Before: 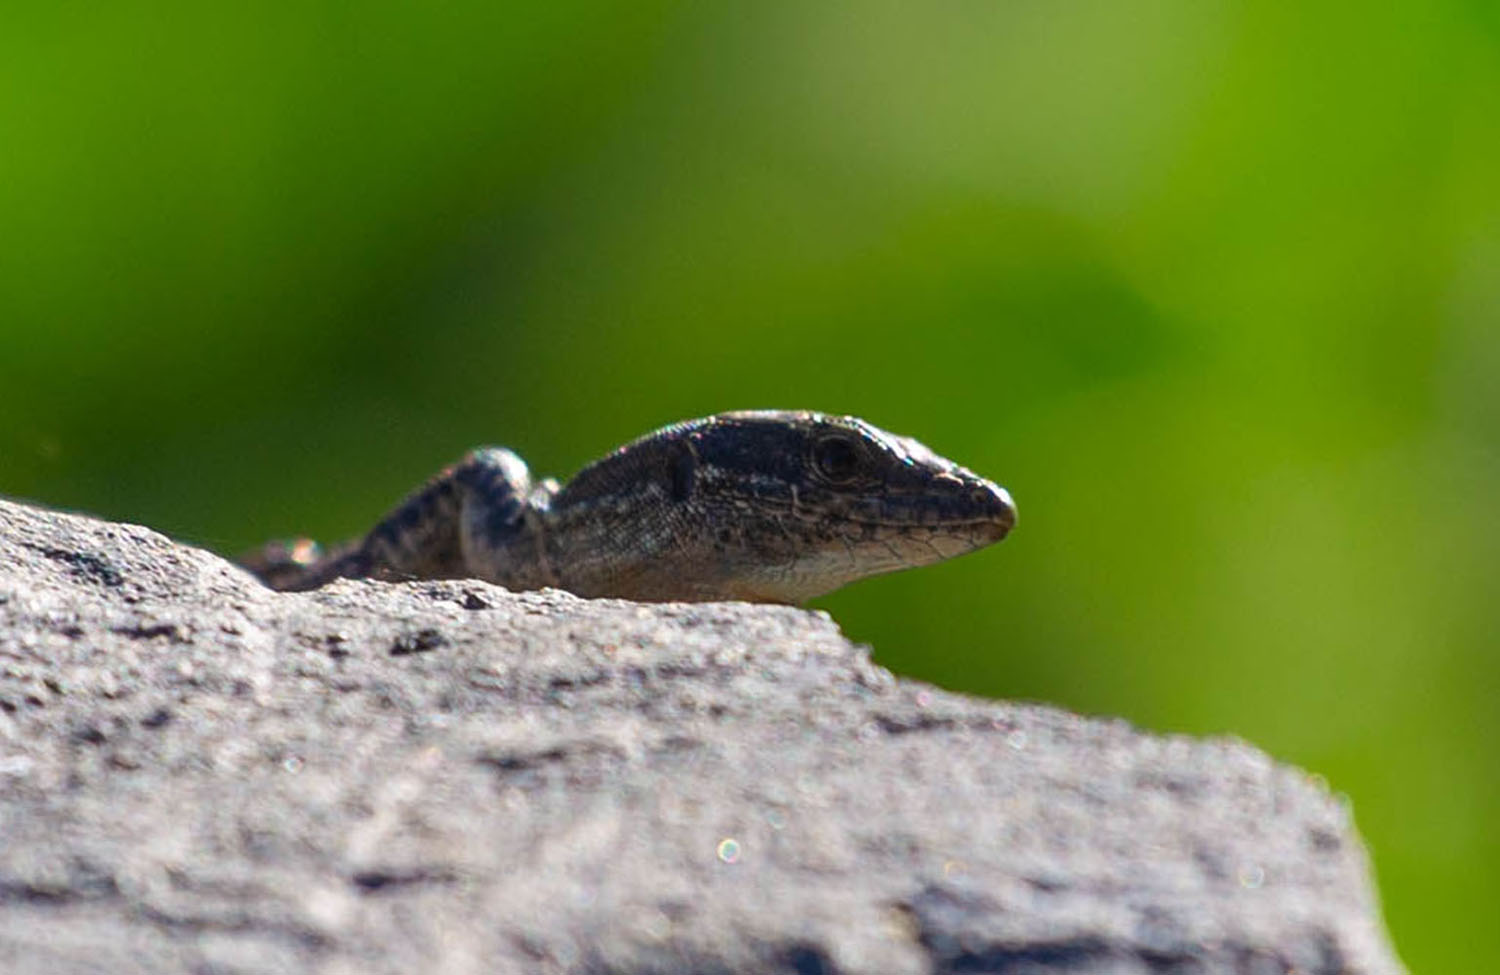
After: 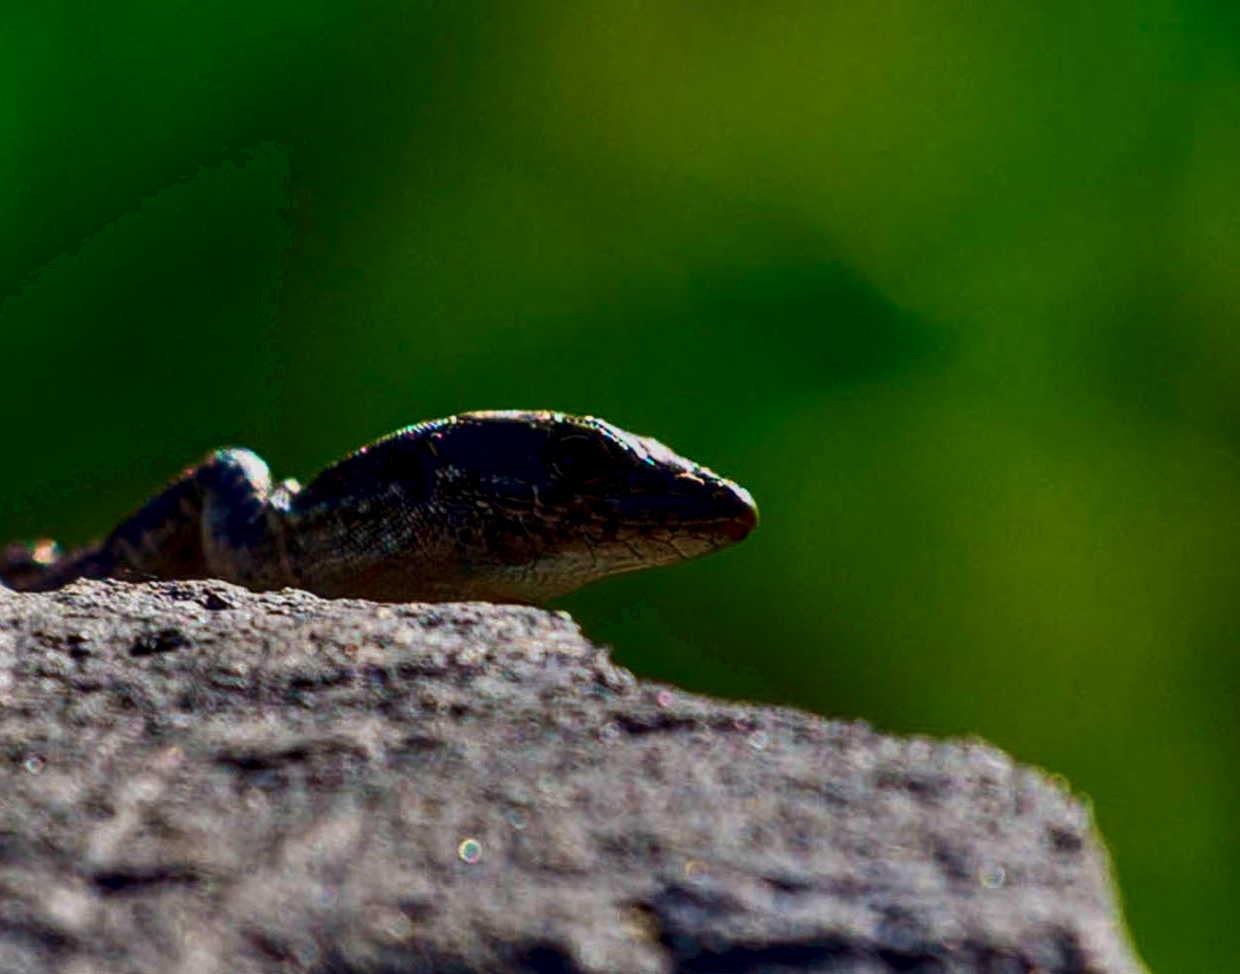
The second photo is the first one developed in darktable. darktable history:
crop: left 17.279%, bottom 0.048%
local contrast: highlights 61%, detail 143%, midtone range 0.429
exposure: exposure -0.322 EV, compensate highlight preservation false
contrast brightness saturation: brightness -0.527
levels: levels [0, 0.498, 0.996]
shadows and highlights: shadows 52.98, soften with gaussian
velvia: strength 44.72%
